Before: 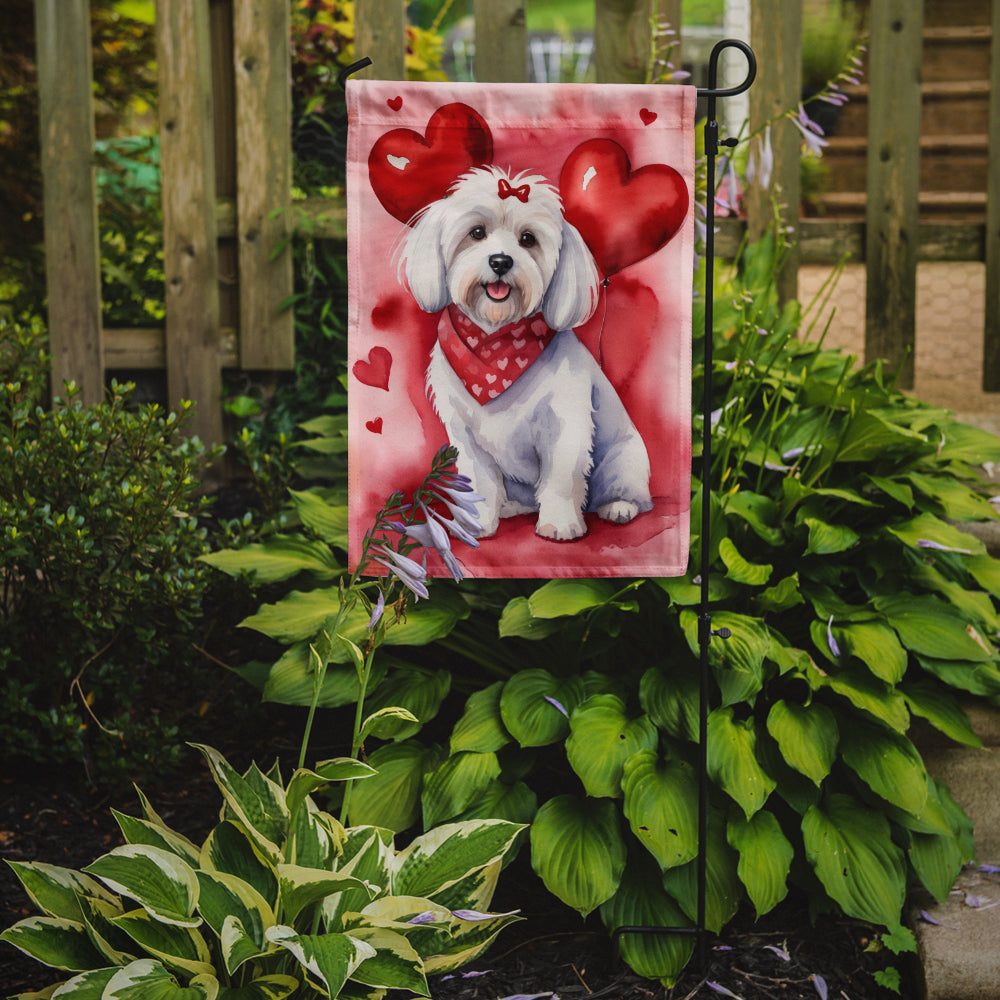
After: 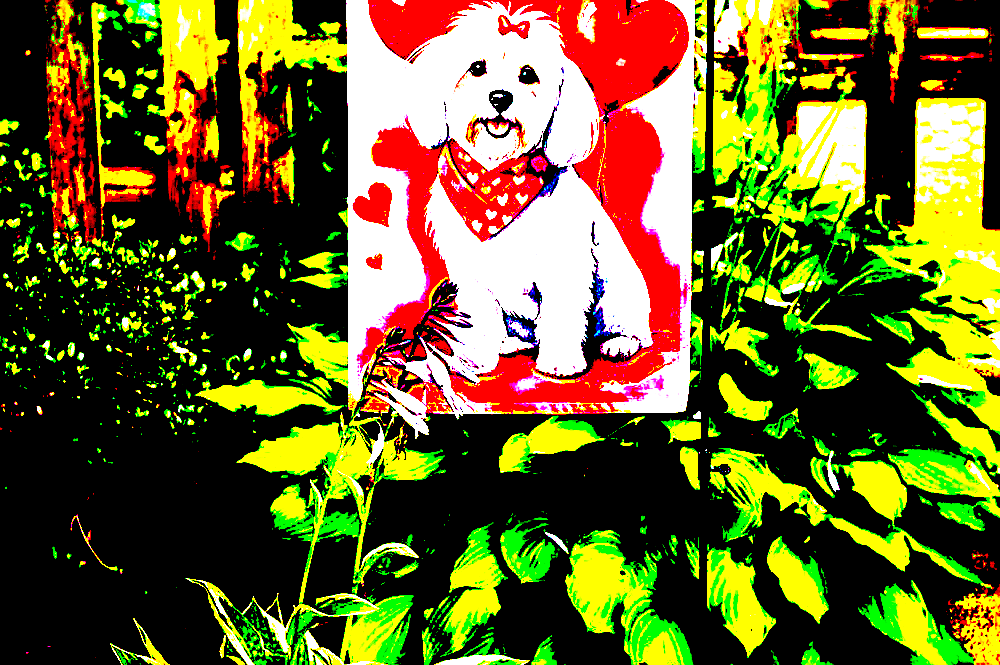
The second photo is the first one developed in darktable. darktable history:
sharpen: amount 0.739
crop: top 16.486%, bottom 16.719%
haze removal: compatibility mode true, adaptive false
exposure: black level correction 0.098, exposure 3.104 EV, compensate exposure bias true, compensate highlight preservation false
